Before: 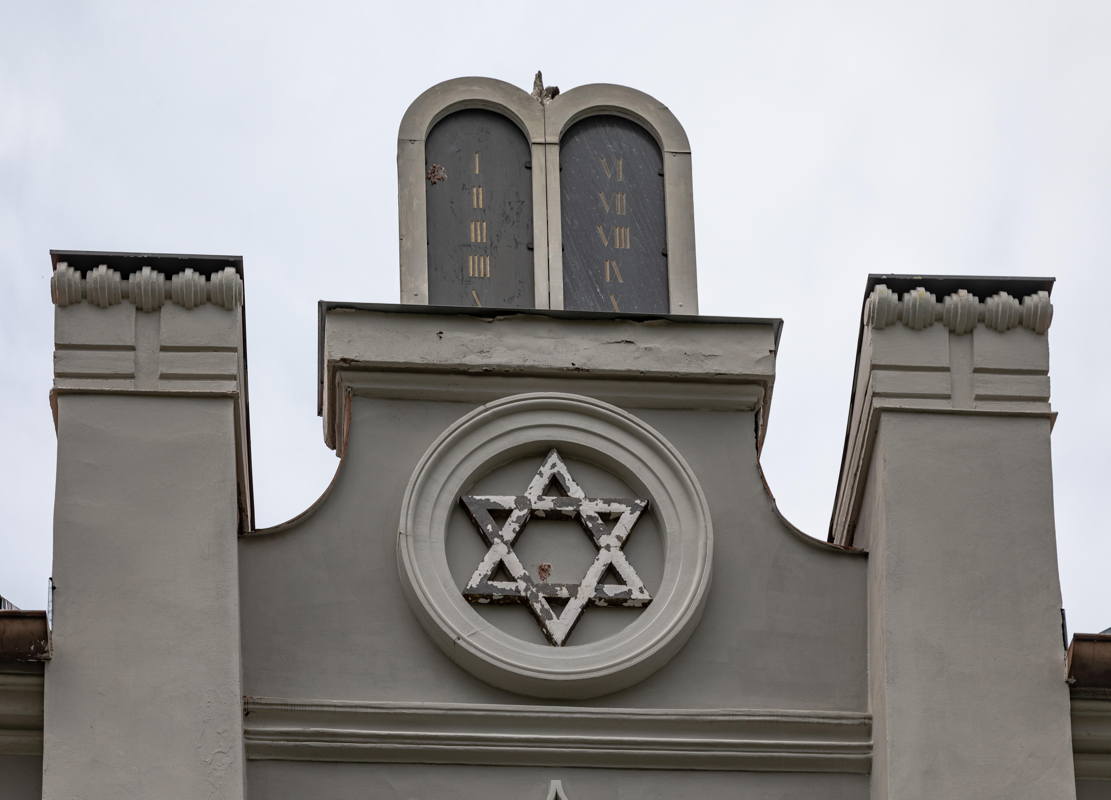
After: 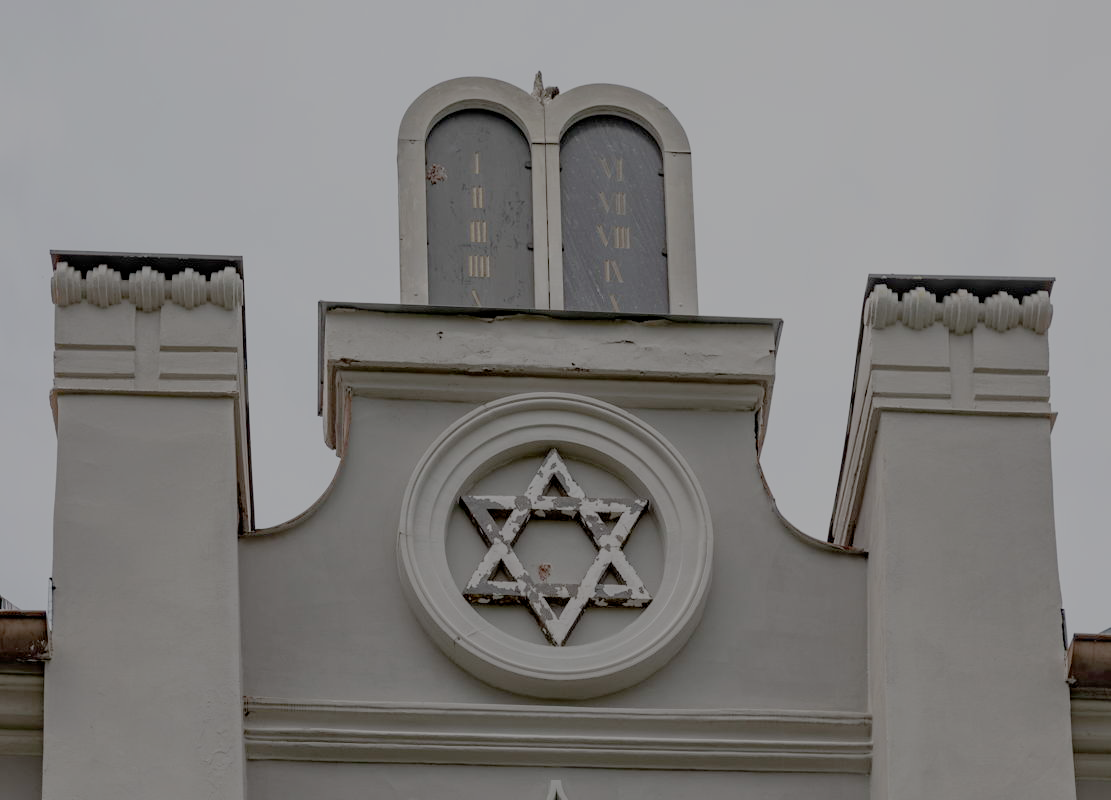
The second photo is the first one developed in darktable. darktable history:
filmic rgb: white relative exposure 8 EV, threshold 3 EV, structure ↔ texture 100%, target black luminance 0%, hardness 2.44, latitude 76.53%, contrast 0.562, shadows ↔ highlights balance 0%, preserve chrominance no, color science v4 (2020), iterations of high-quality reconstruction 10, type of noise poissonian, enable highlight reconstruction true
tone equalizer: on, module defaults
